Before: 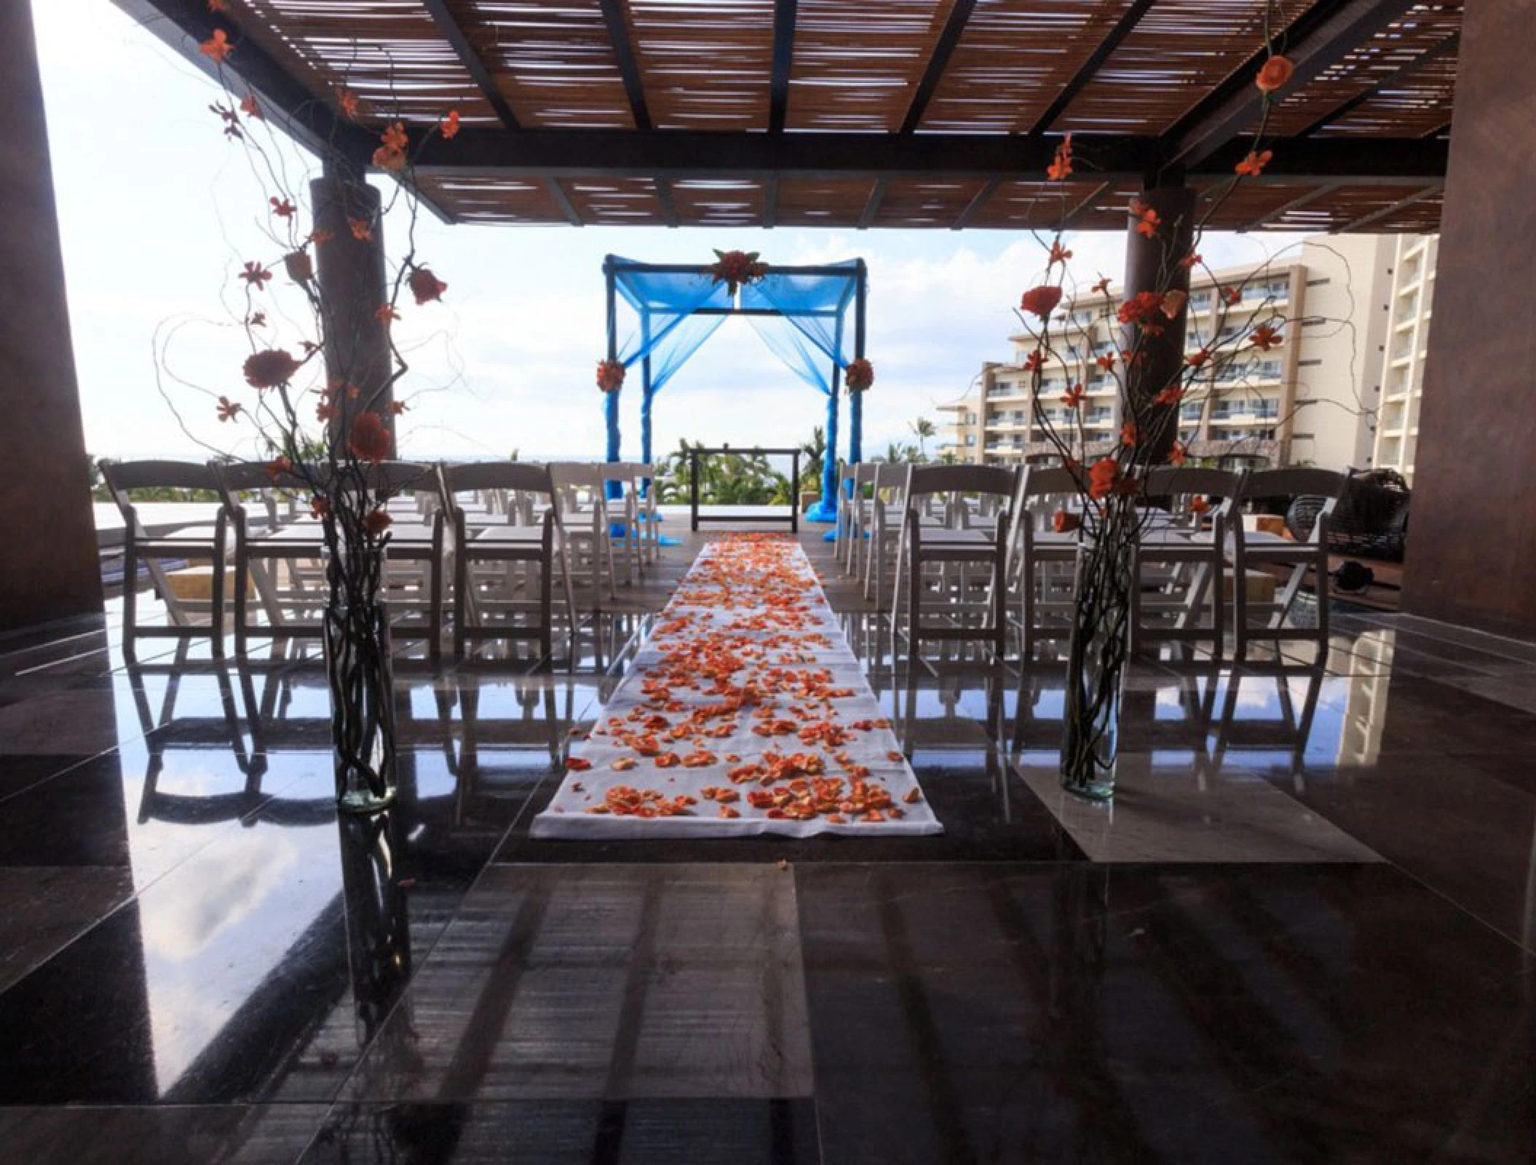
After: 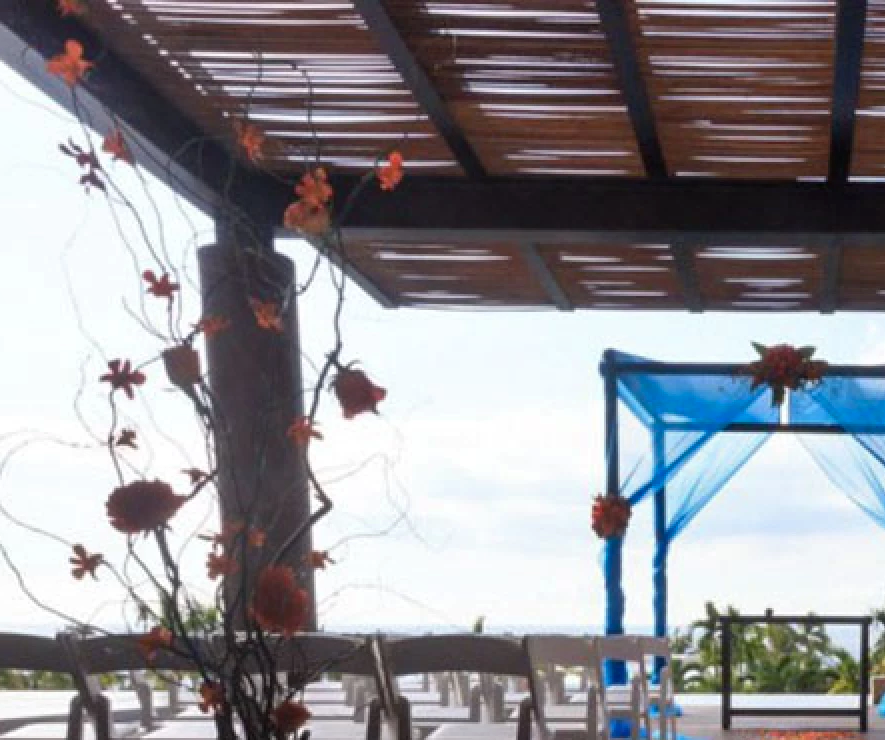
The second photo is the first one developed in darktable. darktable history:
shadows and highlights: shadows 49, highlights -41, soften with gaussian
crop and rotate: left 10.817%, top 0.062%, right 47.194%, bottom 53.626%
